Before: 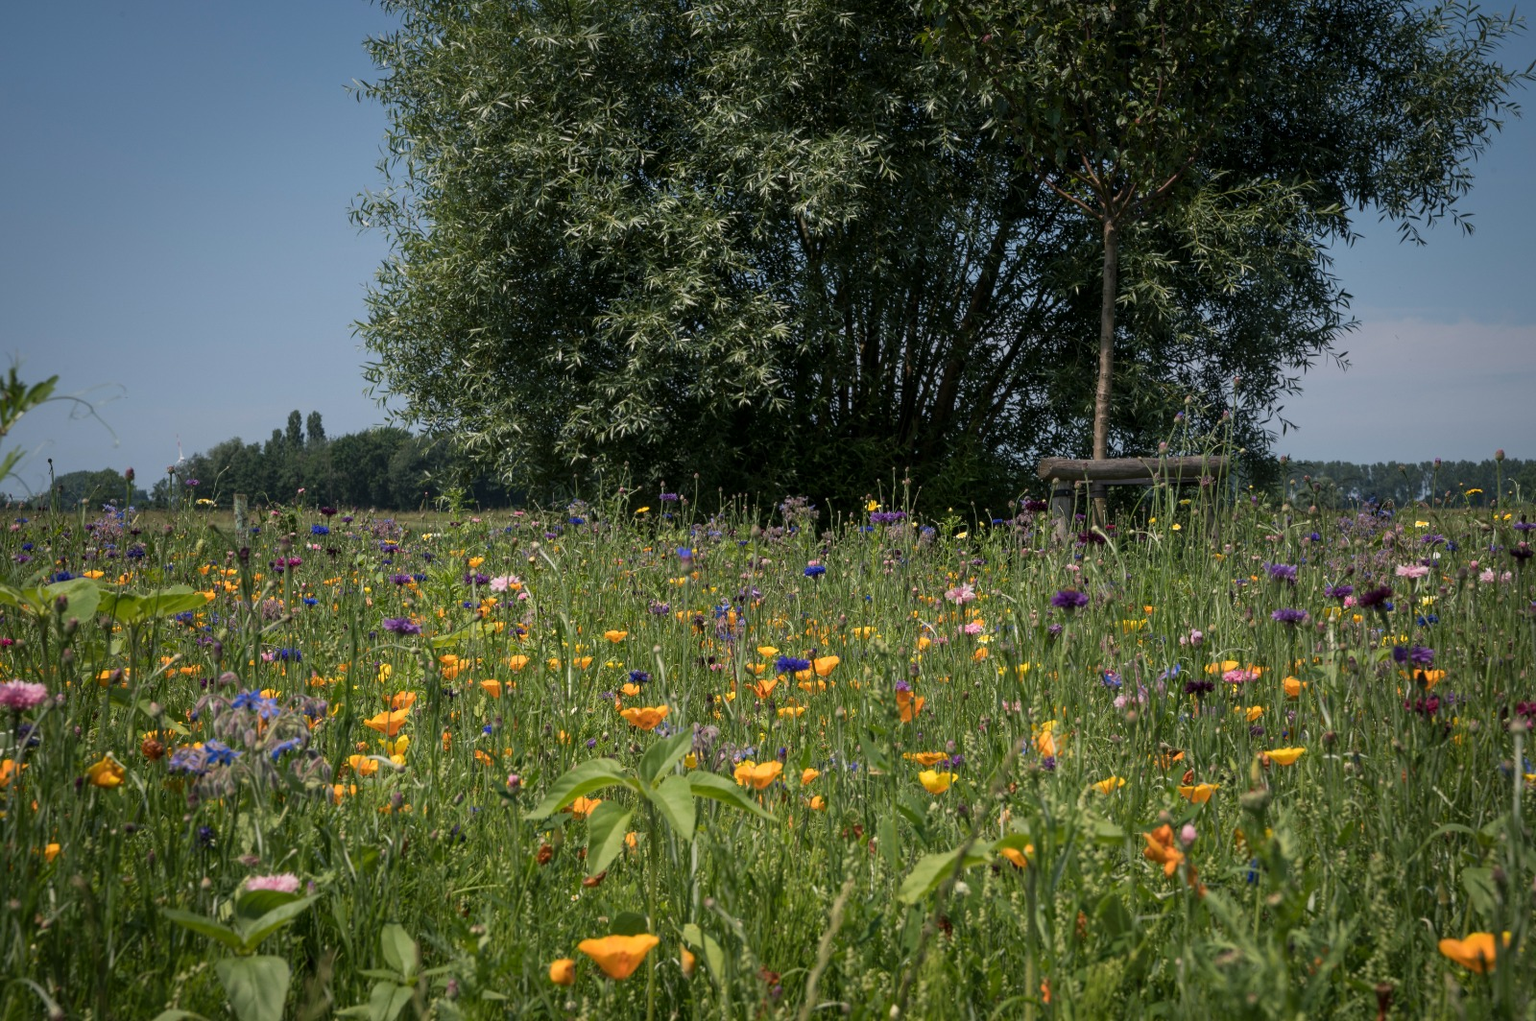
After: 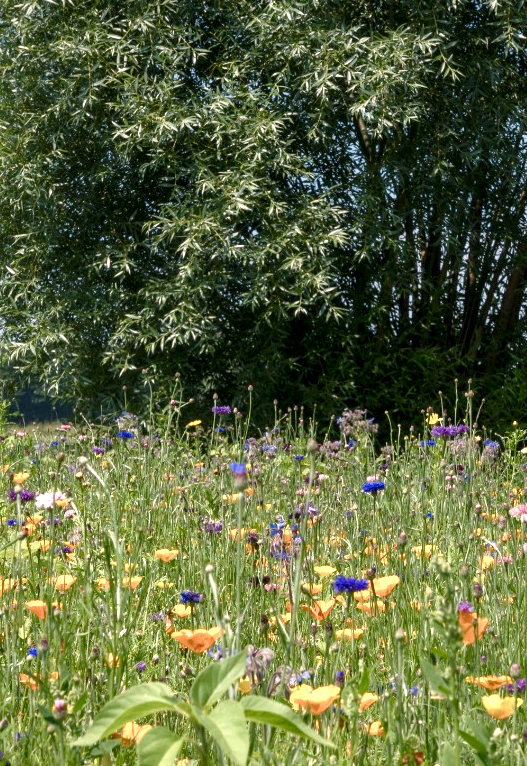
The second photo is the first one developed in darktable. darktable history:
crop and rotate: left 29.798%, top 10.174%, right 37.257%, bottom 17.789%
color balance rgb: shadows lift › chroma 1.34%, shadows lift › hue 258.6°, linear chroma grading › global chroma 1.327%, linear chroma grading › mid-tones -0.849%, perceptual saturation grading › global saturation 20%, perceptual saturation grading › highlights -48.922%, perceptual saturation grading › shadows 23.912%, global vibrance 3.496%
exposure: exposure 1 EV, compensate highlight preservation false
local contrast: mode bilateral grid, contrast 100, coarseness 100, detail 108%, midtone range 0.2
